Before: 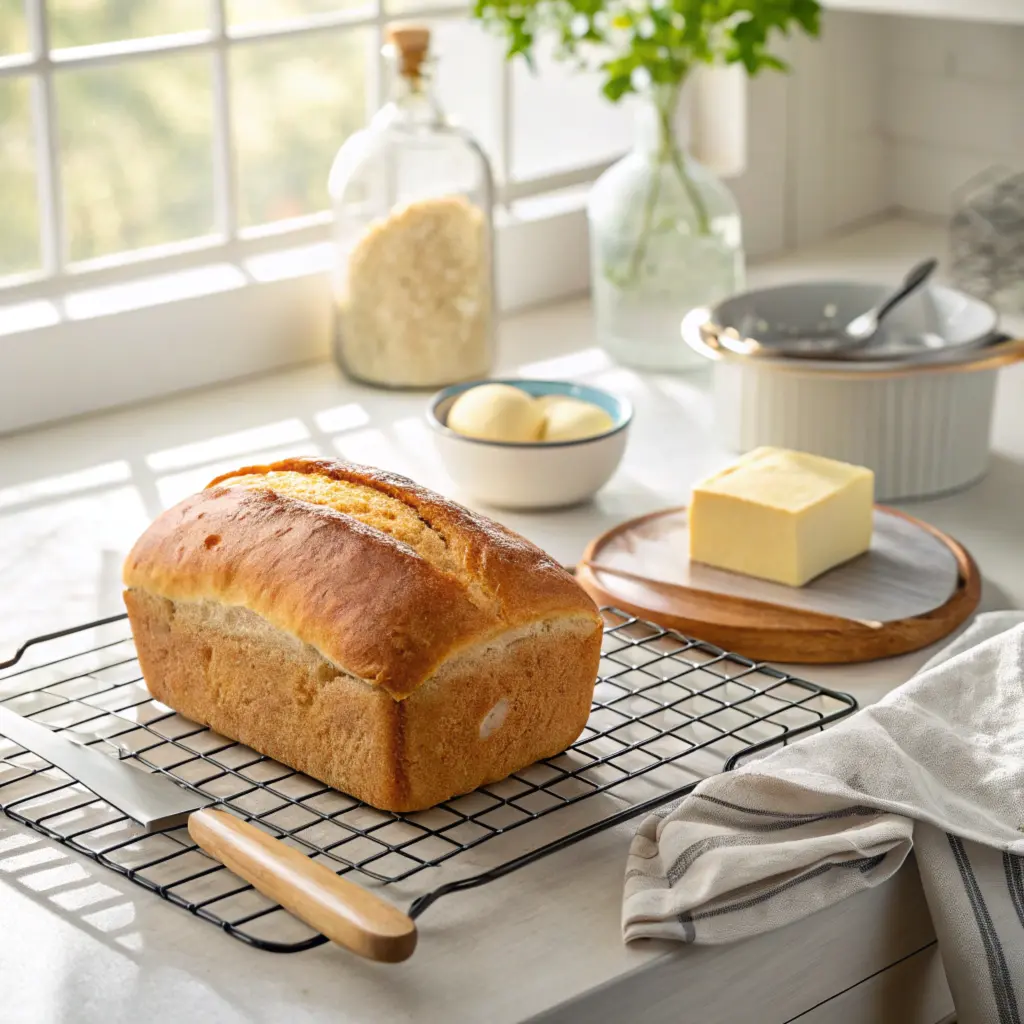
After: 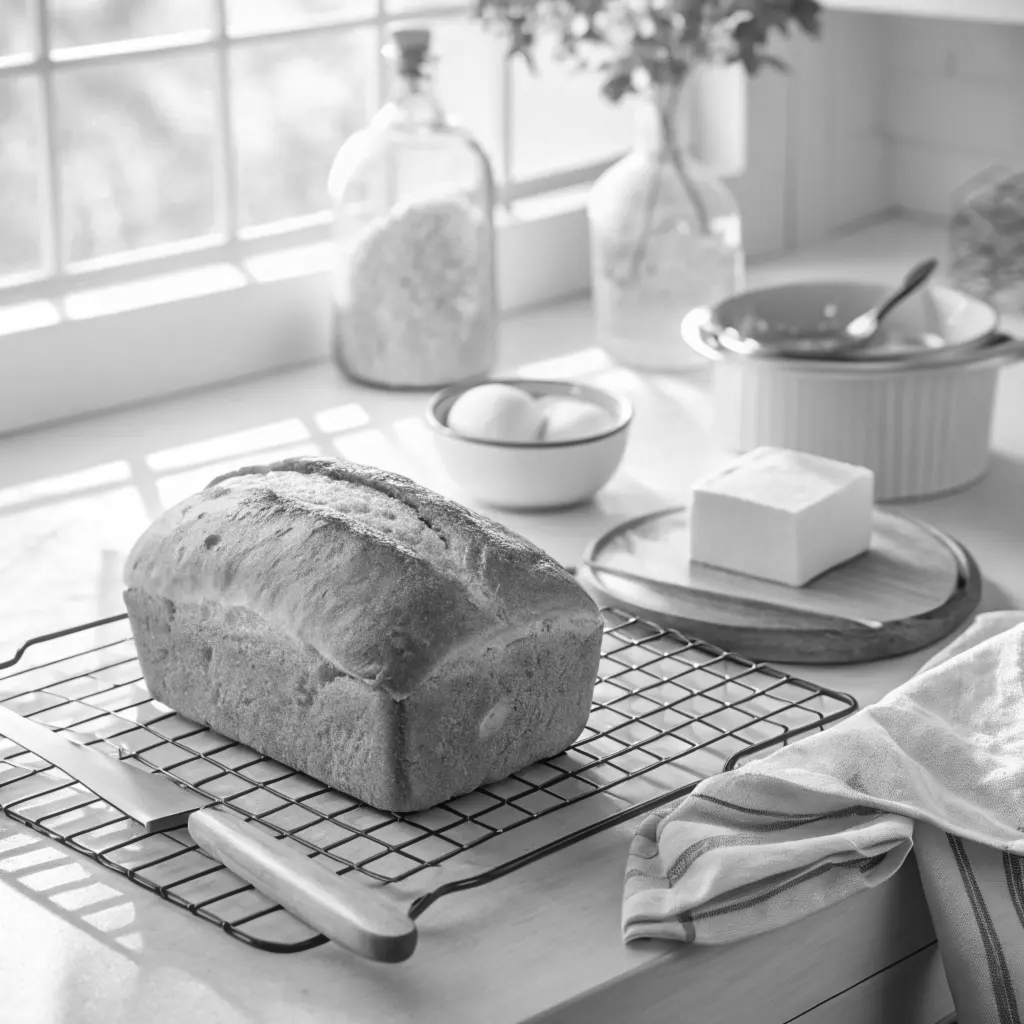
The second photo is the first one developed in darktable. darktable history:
haze removal: strength -0.05
monochrome: on, module defaults
